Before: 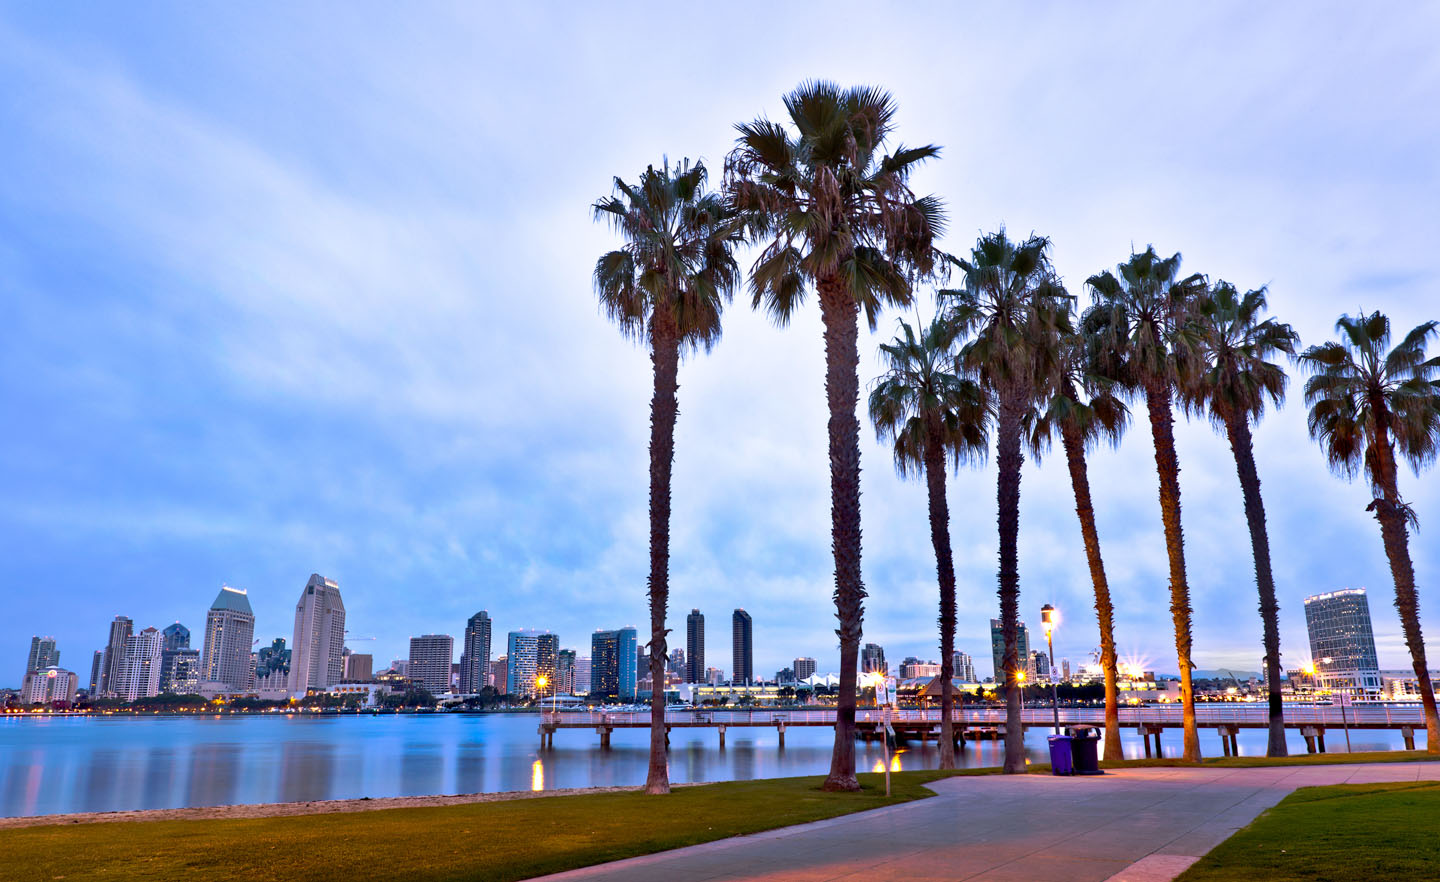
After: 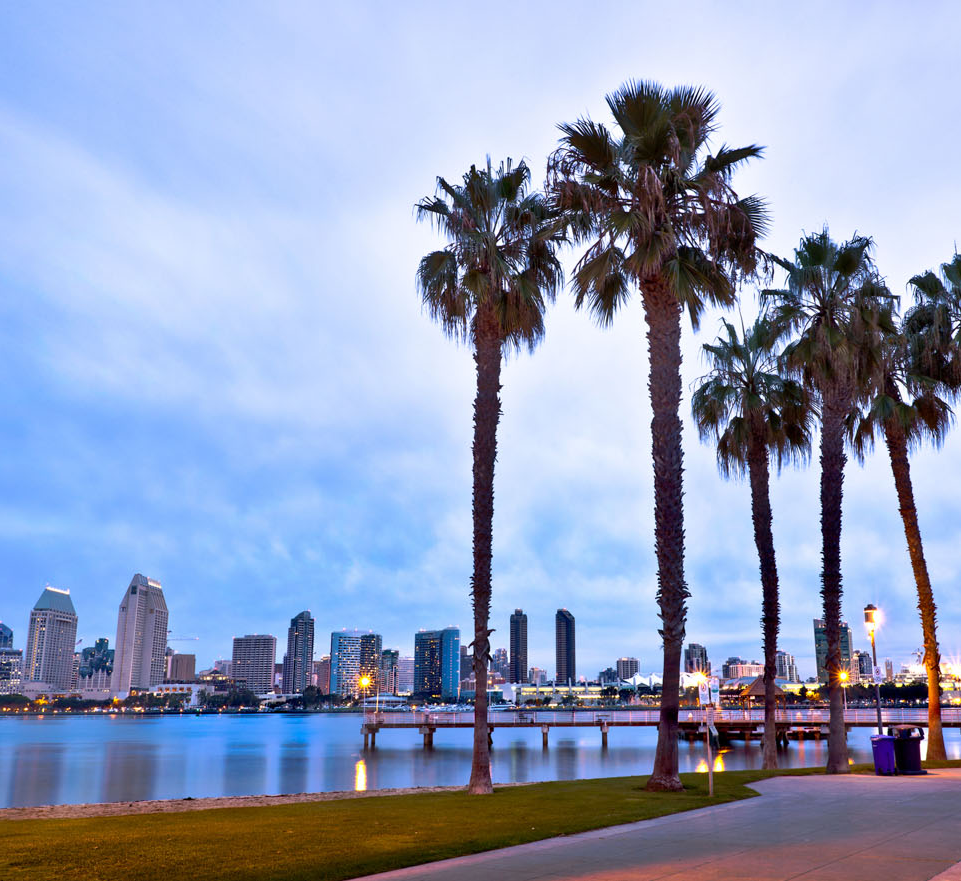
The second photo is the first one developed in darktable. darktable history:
crop and rotate: left 12.328%, right 20.92%
